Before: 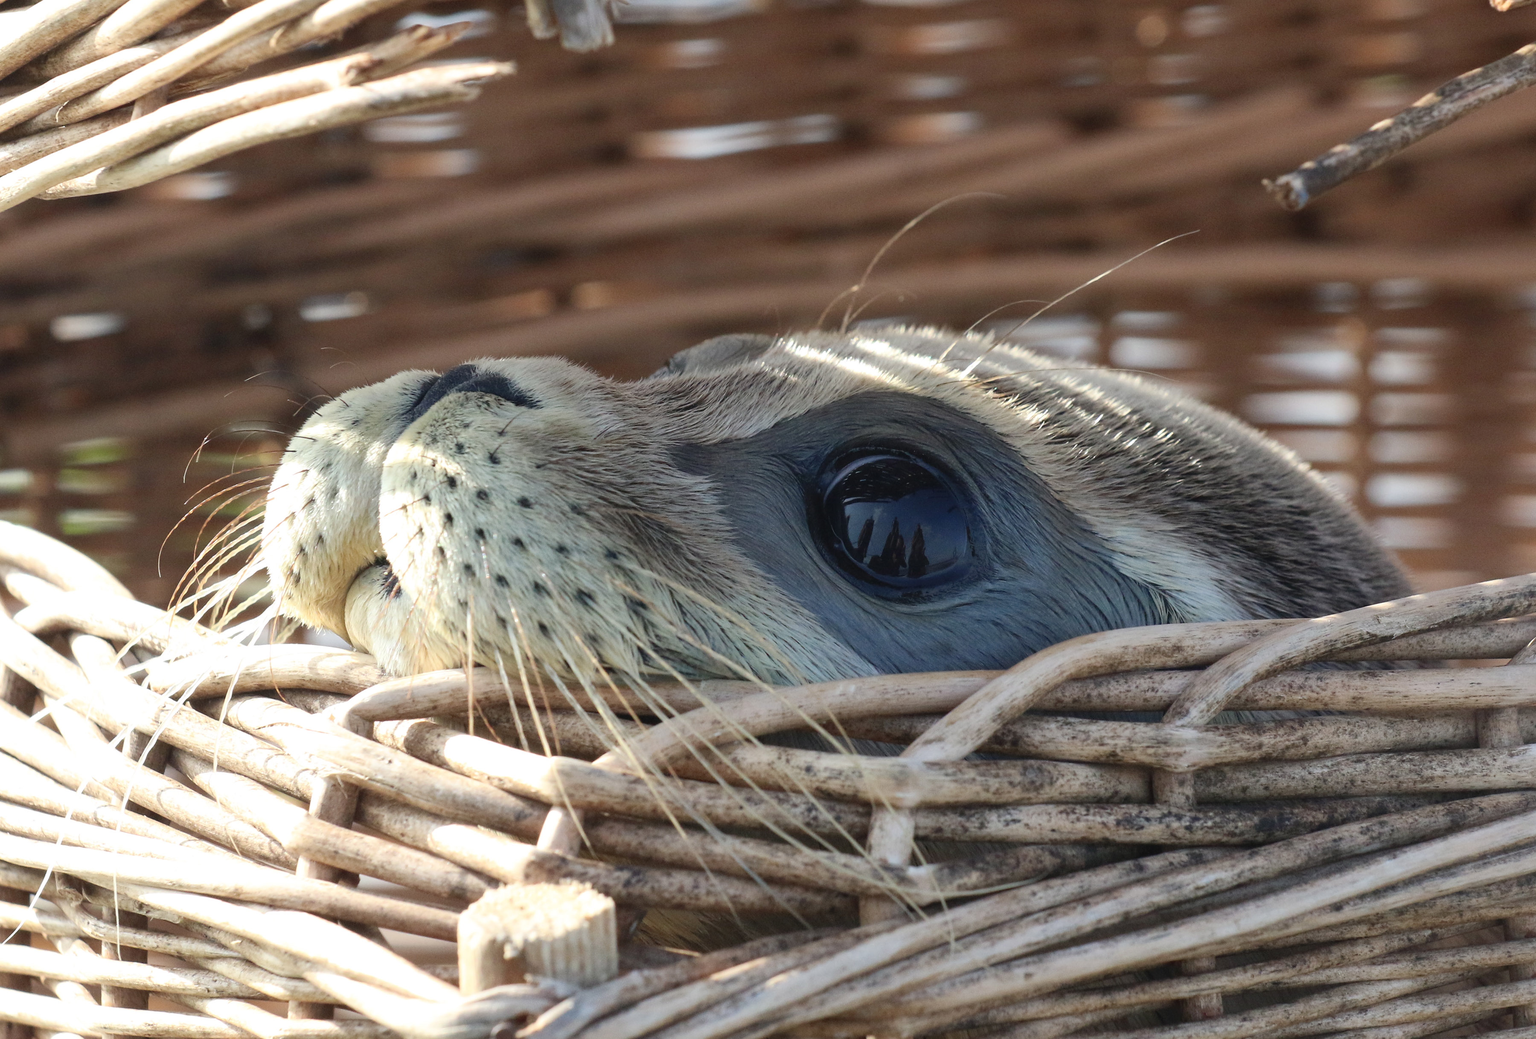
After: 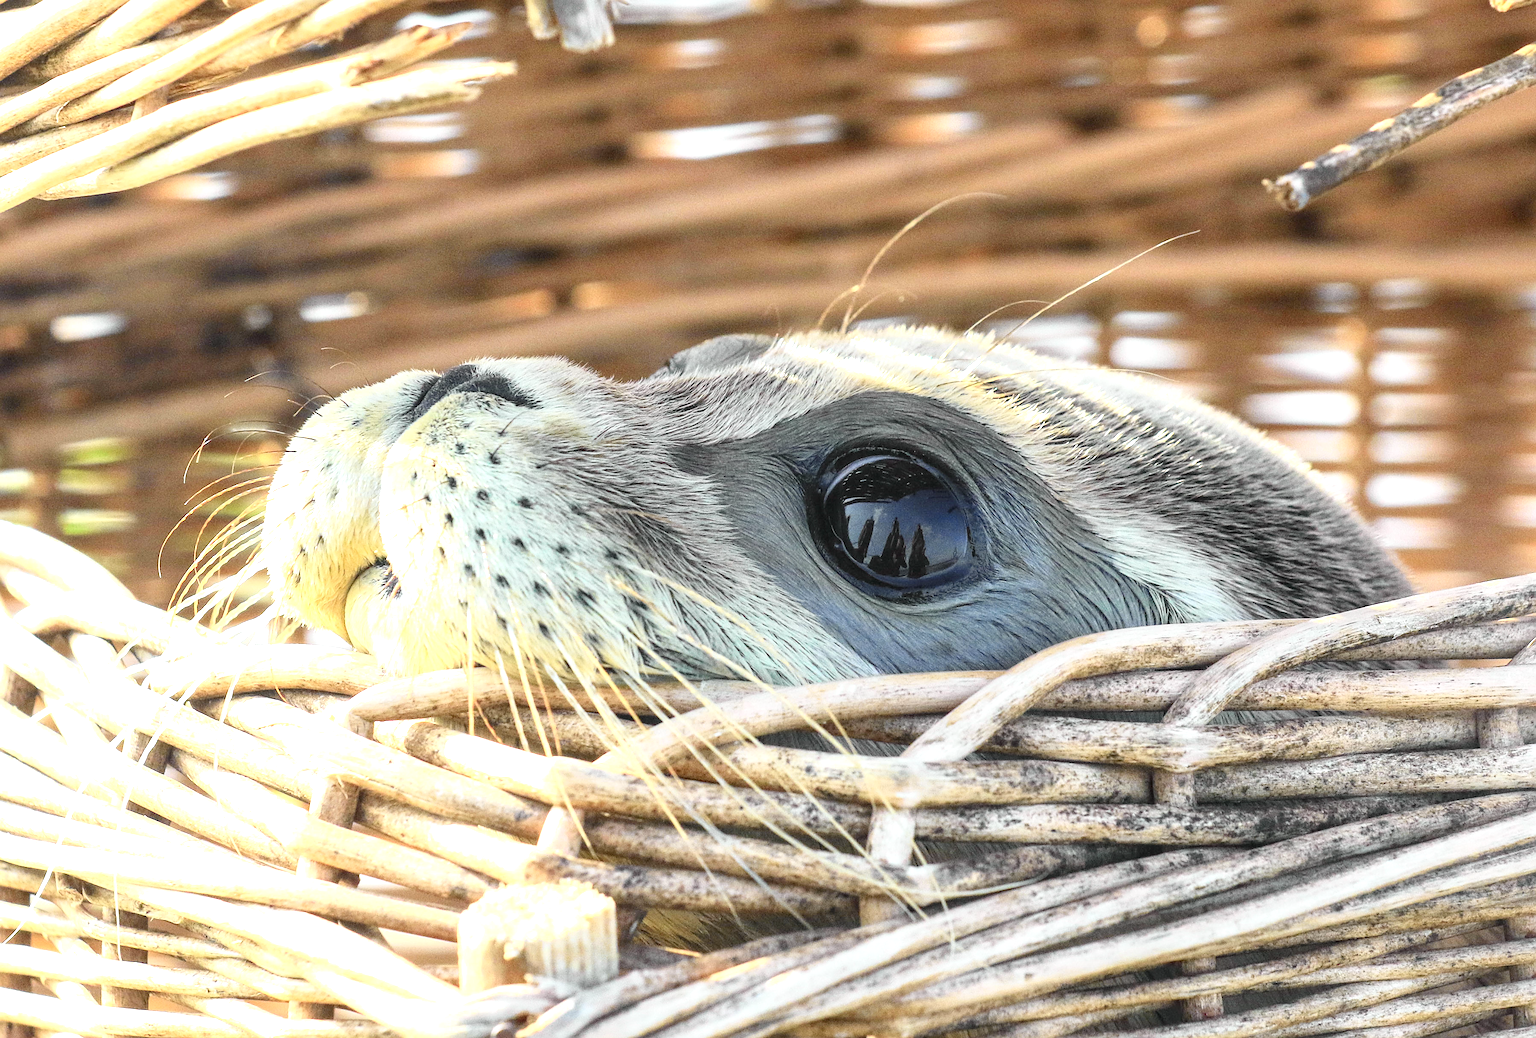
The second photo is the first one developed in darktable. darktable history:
tone curve: curves: ch0 [(0, 0.012) (0.093, 0.11) (0.345, 0.425) (0.457, 0.562) (0.628, 0.738) (0.839, 0.909) (0.998, 0.978)]; ch1 [(0, 0) (0.437, 0.408) (0.472, 0.47) (0.502, 0.497) (0.527, 0.523) (0.568, 0.577) (0.62, 0.66) (0.669, 0.748) (0.859, 0.899) (1, 1)]; ch2 [(0, 0) (0.33, 0.301) (0.421, 0.443) (0.473, 0.498) (0.509, 0.502) (0.535, 0.545) (0.549, 0.576) (0.644, 0.703) (1, 1)], color space Lab, independent channels, preserve colors none
sharpen: on, module defaults
local contrast: detail 130%
exposure: black level correction 0.001, exposure 1.048 EV, compensate highlight preservation false
